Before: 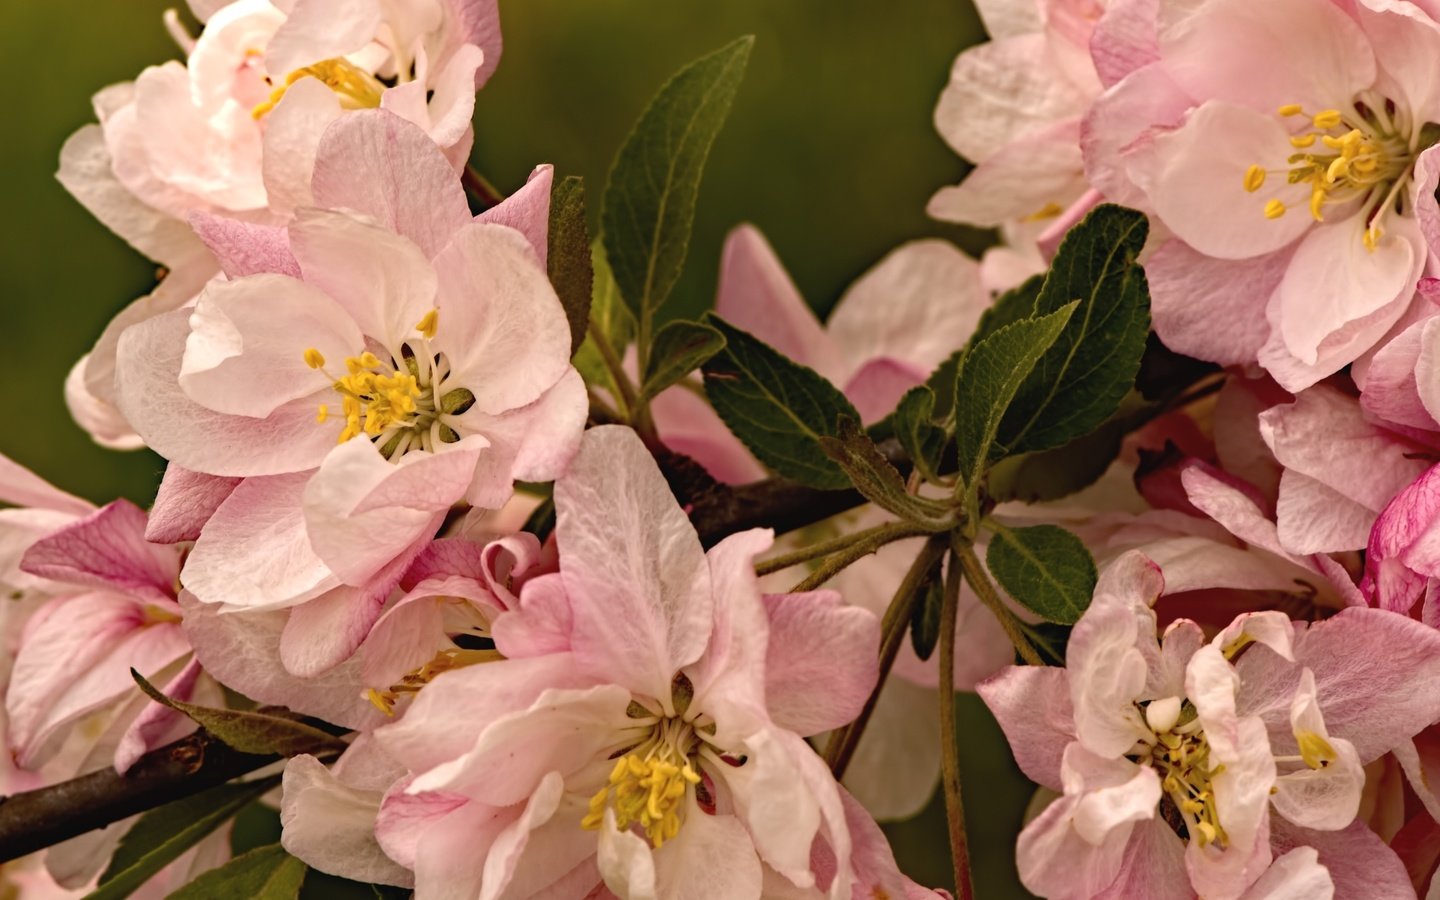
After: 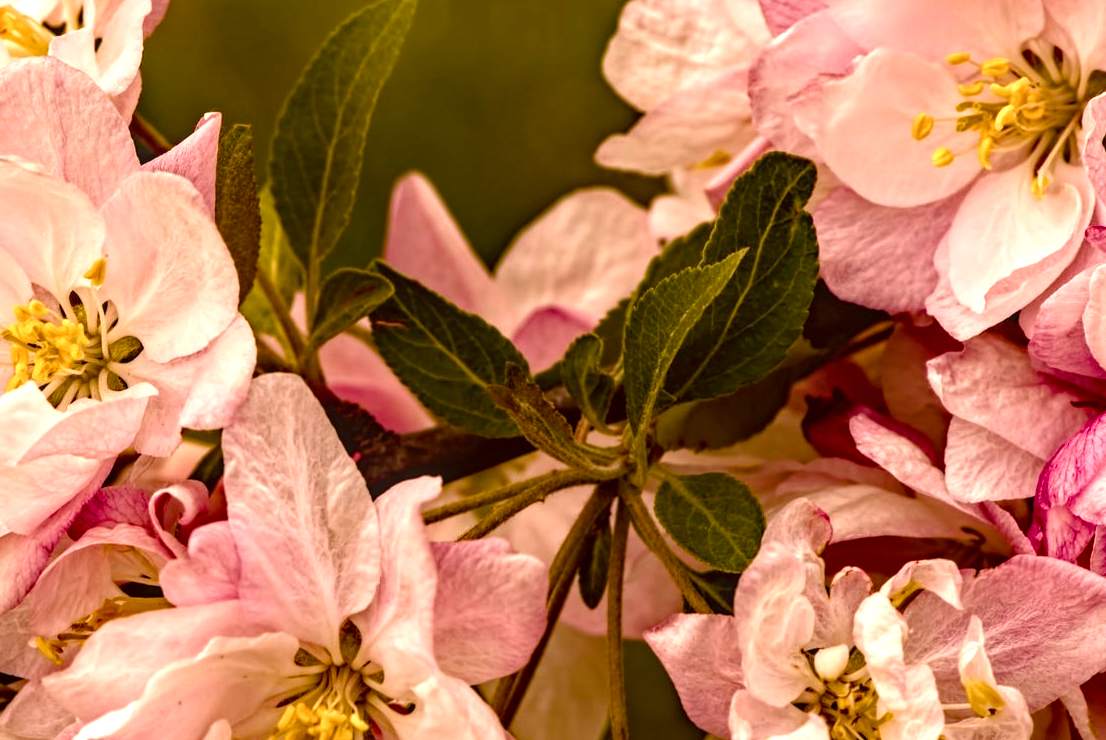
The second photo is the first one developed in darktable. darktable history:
crop: left 23.095%, top 5.827%, bottom 11.854%
color correction: highlights a* 10.21, highlights b* 9.79, shadows a* 8.61, shadows b* 7.88, saturation 0.8
local contrast: detail 130%
color balance rgb: linear chroma grading › shadows -2.2%, linear chroma grading › highlights -15%, linear chroma grading › global chroma -10%, linear chroma grading › mid-tones -10%, perceptual saturation grading › global saturation 45%, perceptual saturation grading › highlights -50%, perceptual saturation grading › shadows 30%, perceptual brilliance grading › global brilliance 18%, global vibrance 45%
